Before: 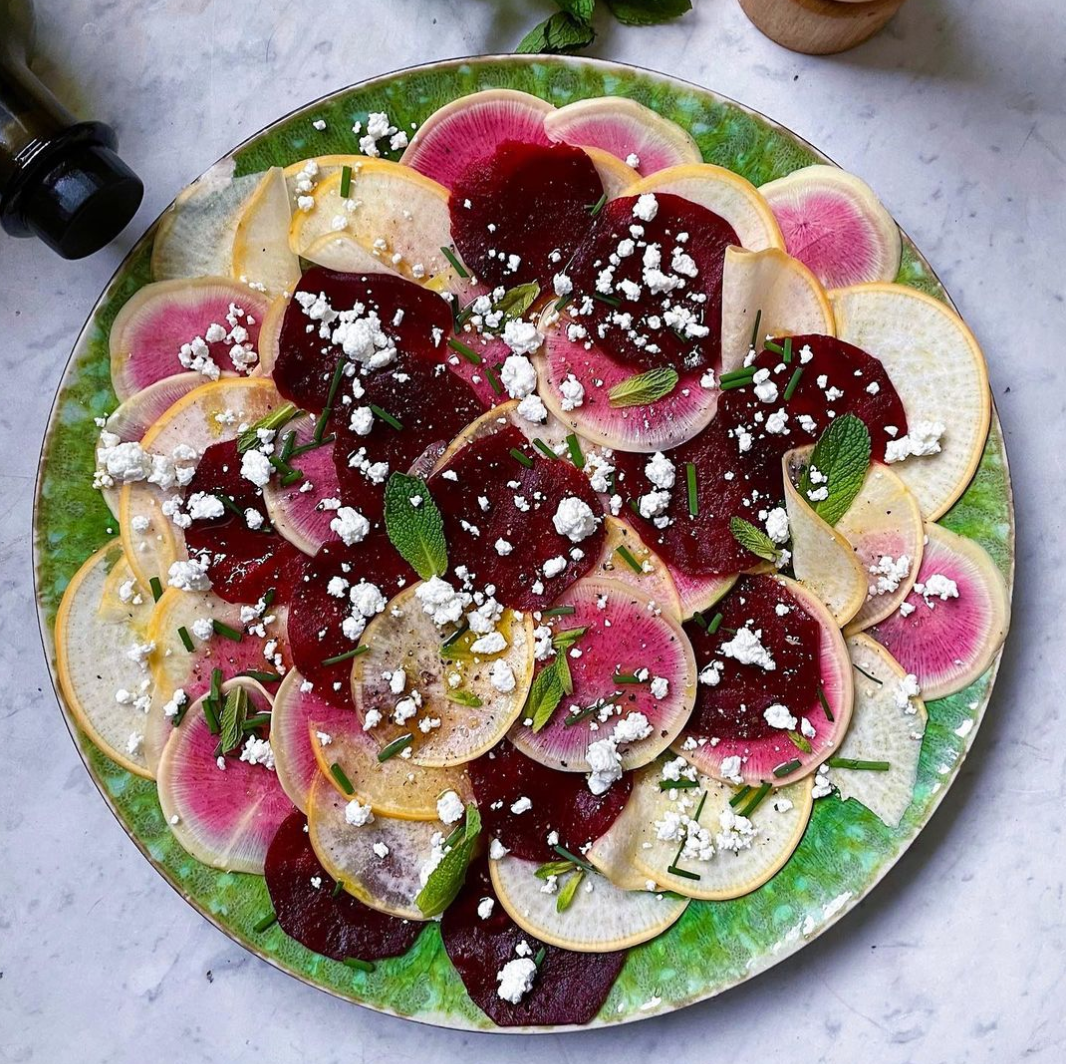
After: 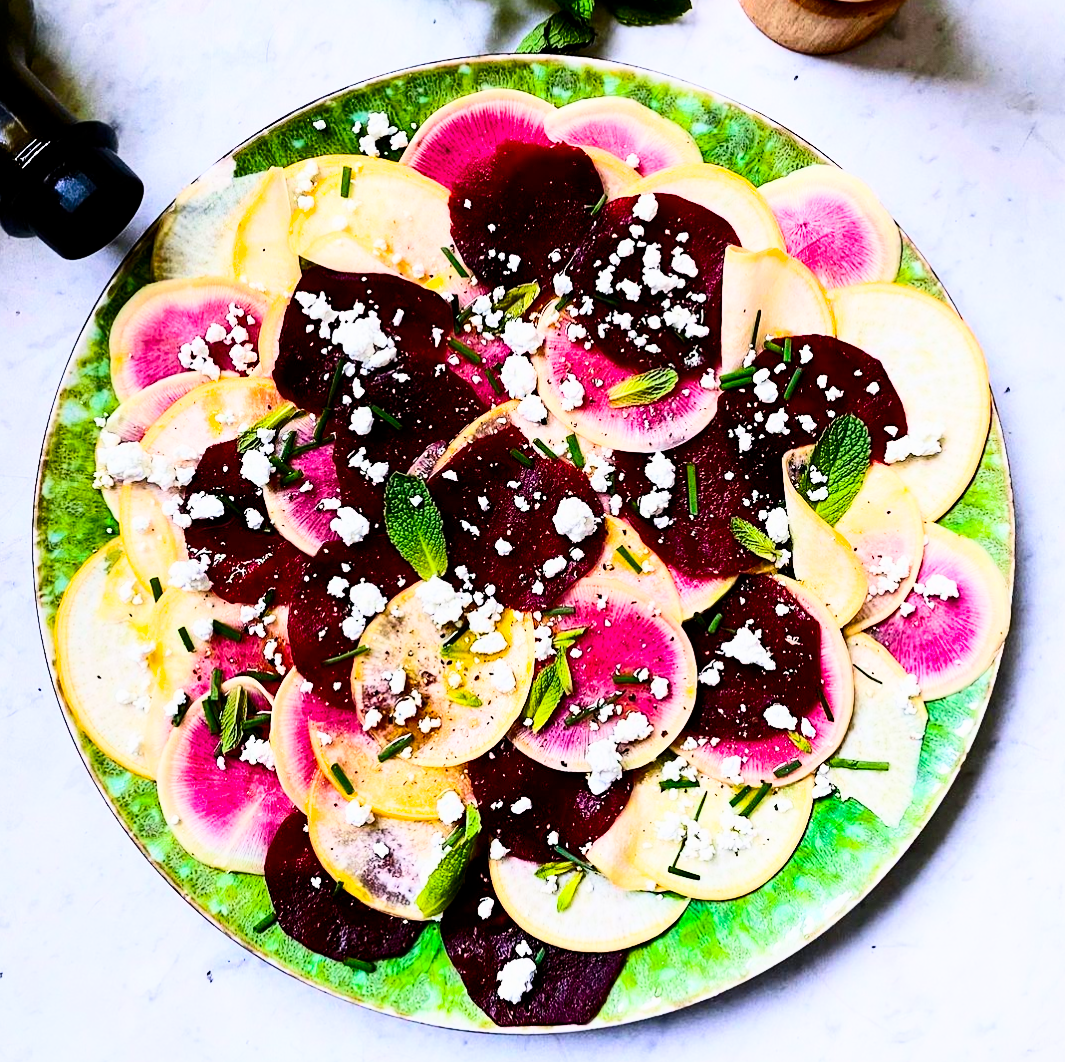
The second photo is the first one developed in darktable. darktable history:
crop: top 0.05%, bottom 0.098%
filmic rgb: black relative exposure -5 EV, hardness 2.88, contrast 1.3, highlights saturation mix -30%
color balance rgb: perceptual saturation grading › global saturation 20%, global vibrance 20%
exposure: exposure 0.74 EV, compensate highlight preservation false
contrast brightness saturation: contrast 0.4, brightness 0.05, saturation 0.25
